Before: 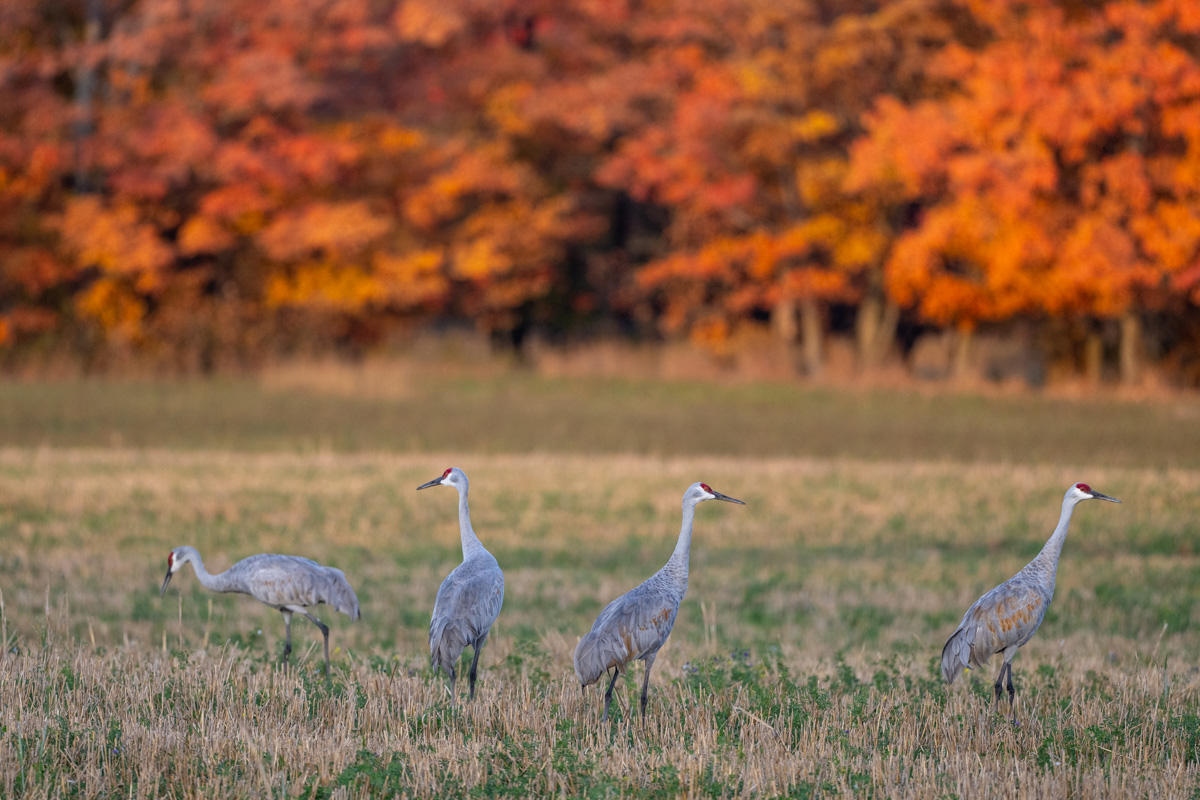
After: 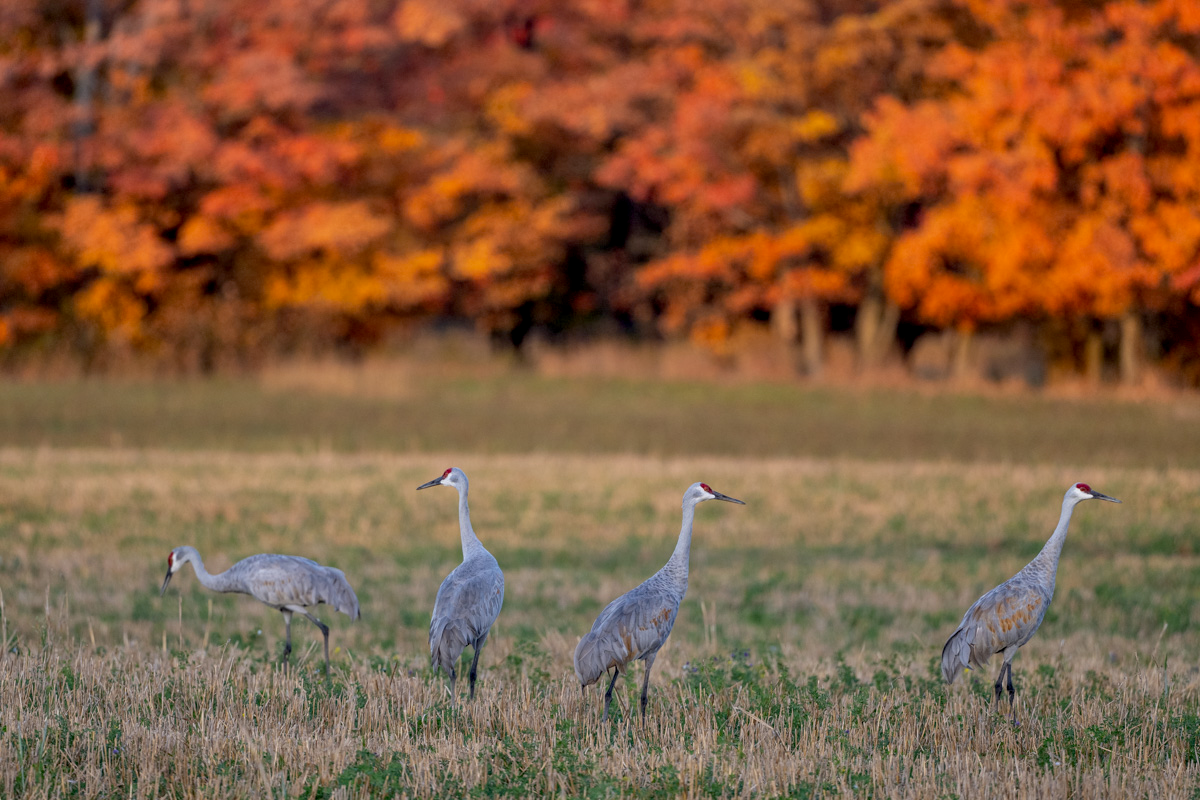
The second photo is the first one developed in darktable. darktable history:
exposure: black level correction 0.009, exposure -0.166 EV, compensate highlight preservation false
shadows and highlights: low approximation 0.01, soften with gaussian
